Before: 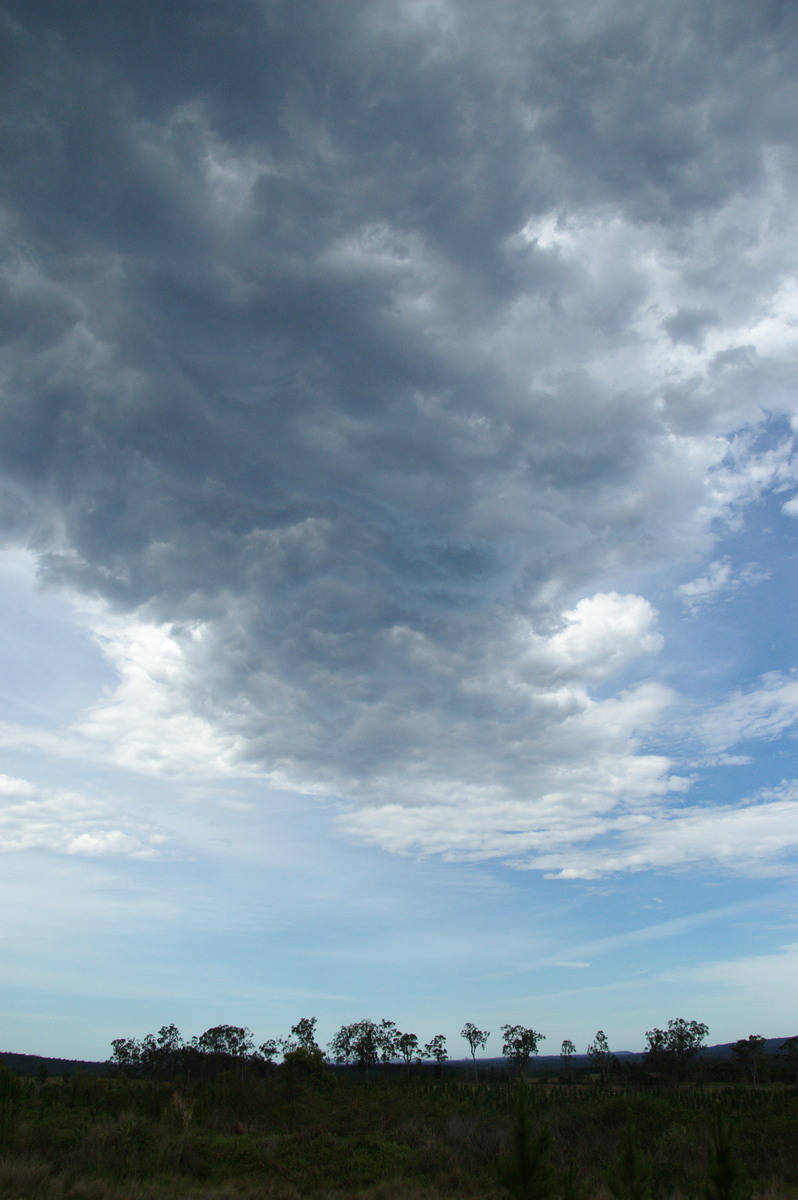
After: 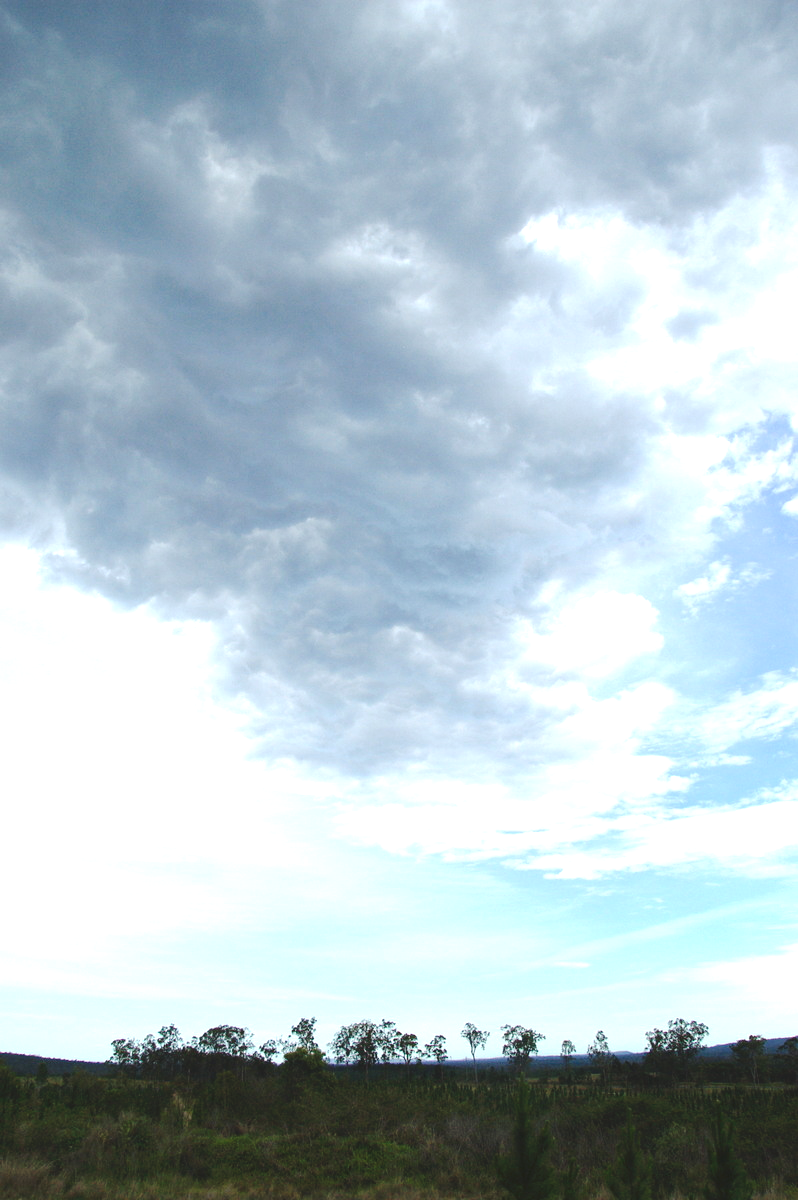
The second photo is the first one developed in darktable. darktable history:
tone curve: curves: ch0 [(0, 0) (0.003, 0.068) (0.011, 0.079) (0.025, 0.092) (0.044, 0.107) (0.069, 0.121) (0.1, 0.134) (0.136, 0.16) (0.177, 0.198) (0.224, 0.242) (0.277, 0.312) (0.335, 0.384) (0.399, 0.461) (0.468, 0.539) (0.543, 0.622) (0.623, 0.691) (0.709, 0.763) (0.801, 0.833) (0.898, 0.909) (1, 1)], preserve colors none
exposure: black level correction 0, exposure 1.2 EV, compensate exposure bias true, compensate highlight preservation false
